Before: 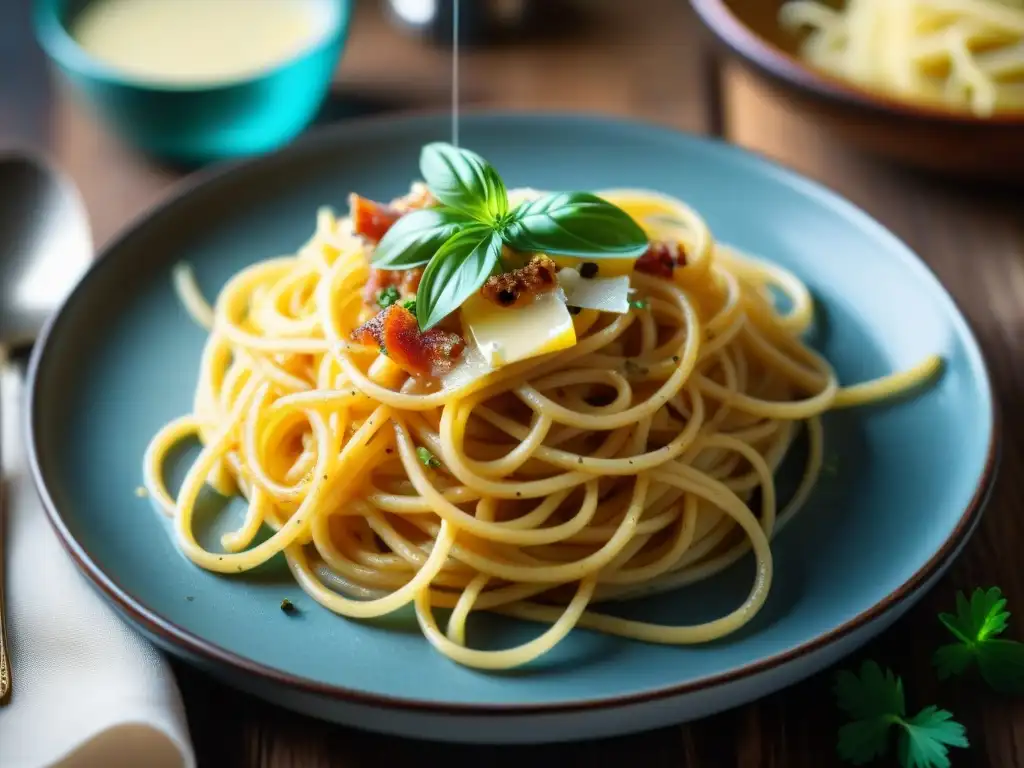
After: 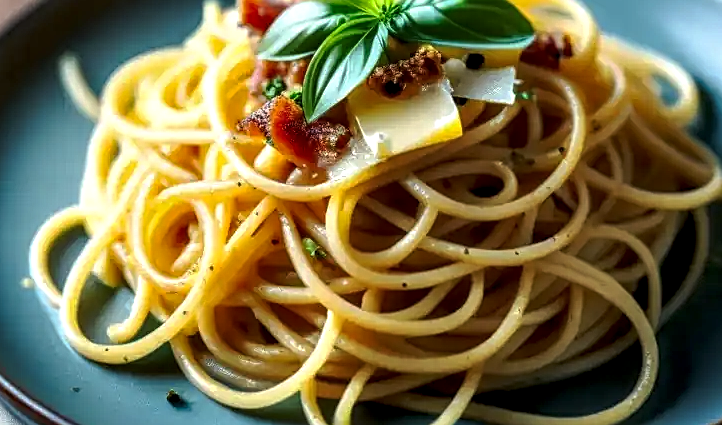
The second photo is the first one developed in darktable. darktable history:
crop: left 11.143%, top 27.29%, right 18.288%, bottom 17.314%
local contrast: detail 160%
sharpen: on, module defaults
tone curve: curves: ch0 [(0, 0) (0.003, 0.002) (0.011, 0.009) (0.025, 0.021) (0.044, 0.037) (0.069, 0.058) (0.1, 0.084) (0.136, 0.114) (0.177, 0.149) (0.224, 0.188) (0.277, 0.232) (0.335, 0.281) (0.399, 0.341) (0.468, 0.416) (0.543, 0.496) (0.623, 0.574) (0.709, 0.659) (0.801, 0.754) (0.898, 0.876) (1, 1)], preserve colors none
